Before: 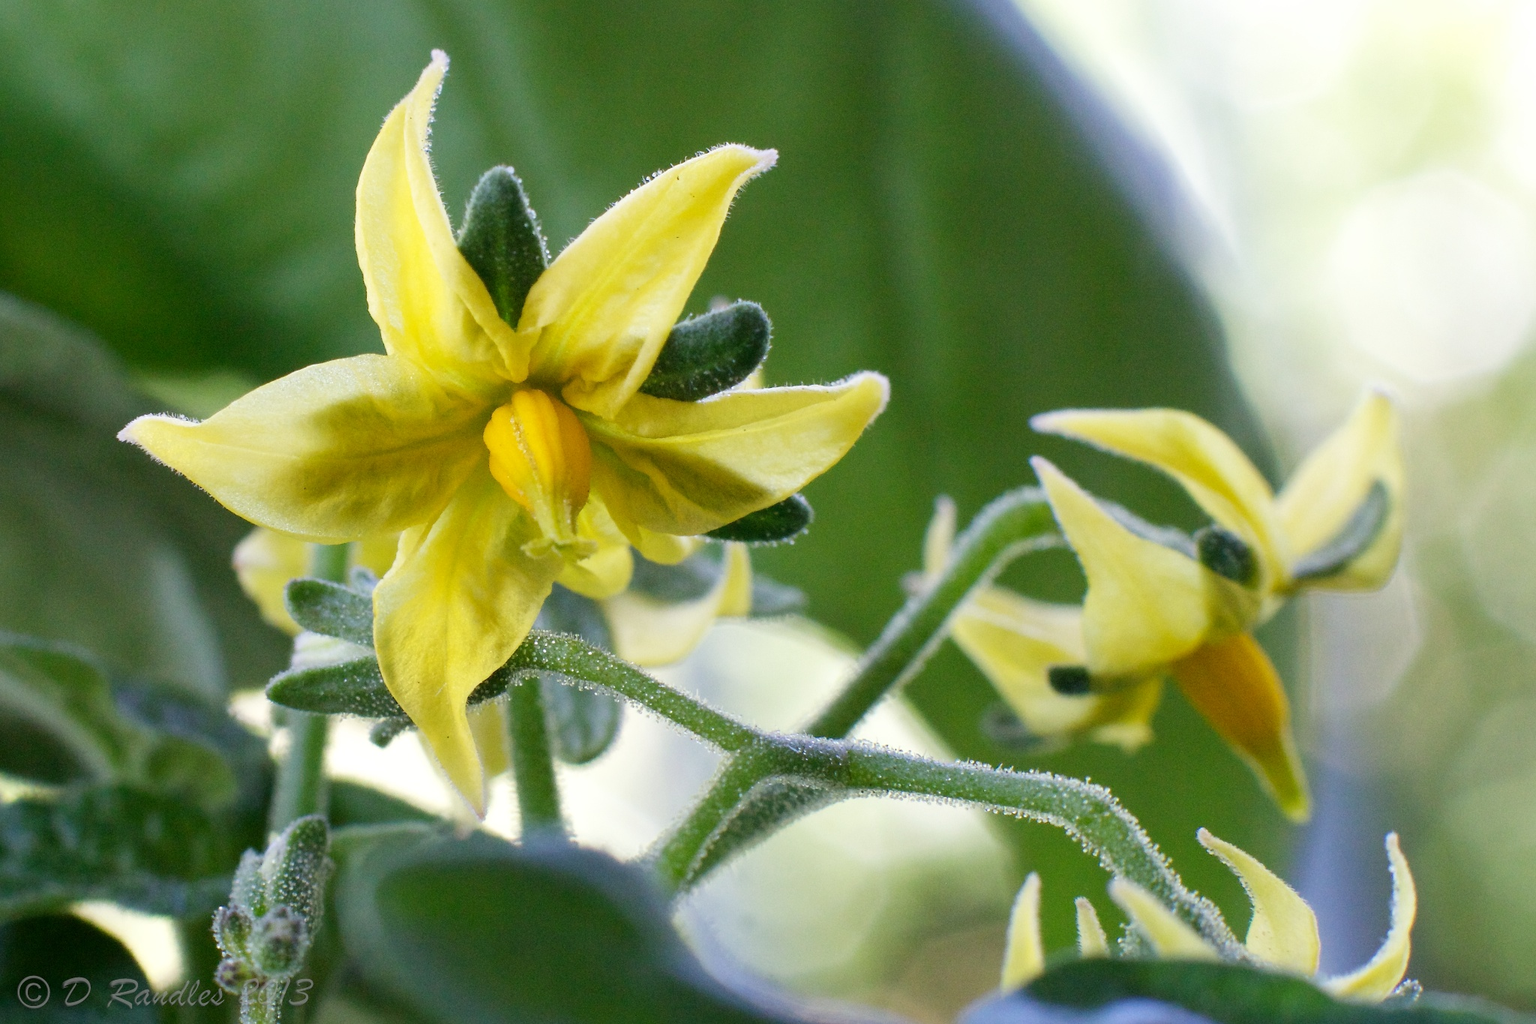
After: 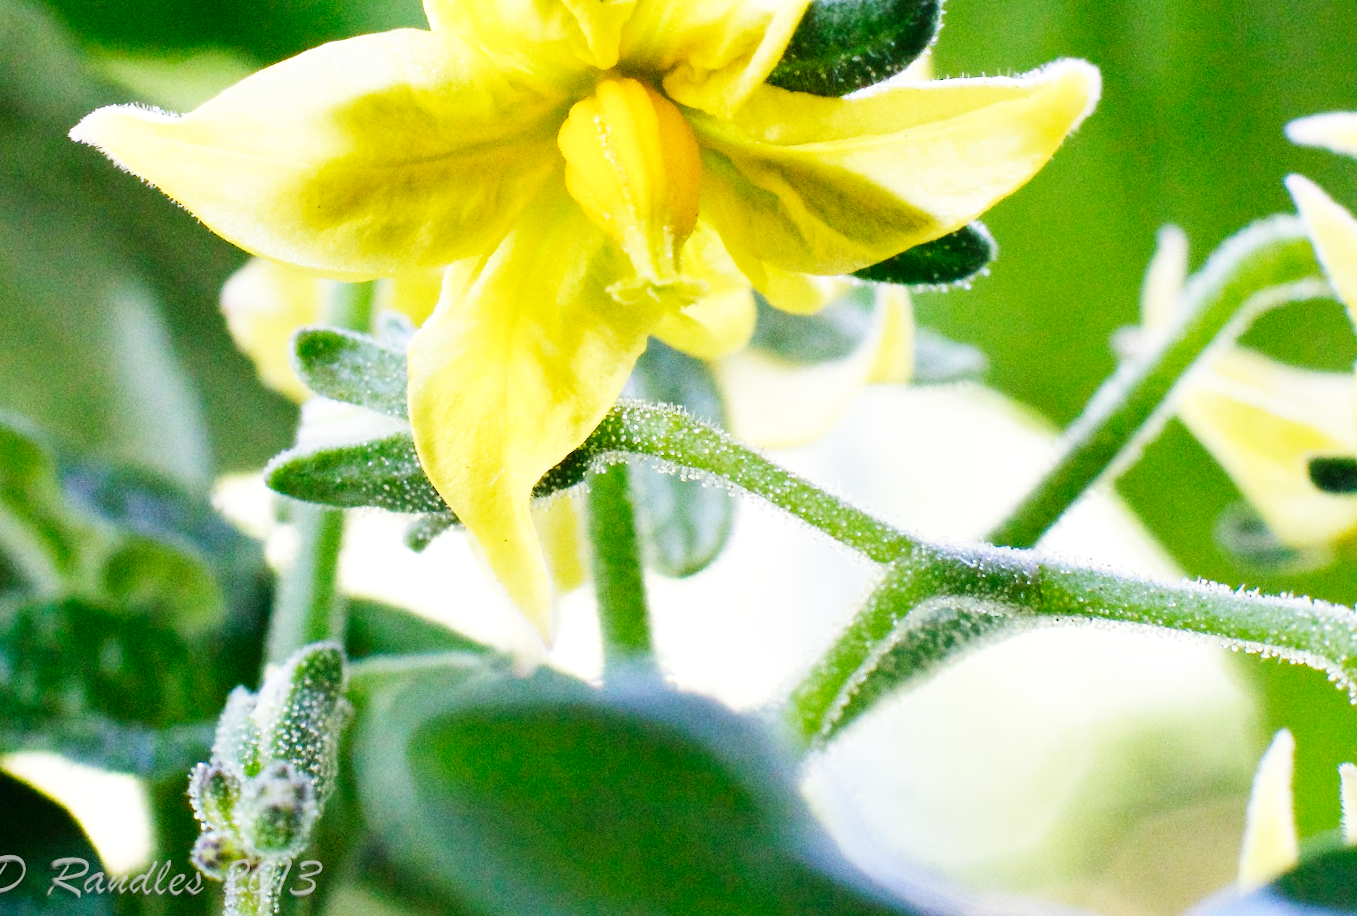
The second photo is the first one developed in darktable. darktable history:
crop and rotate: angle -0.668°, left 3.548%, top 31.703%, right 29.001%
base curve: curves: ch0 [(0, 0.003) (0.001, 0.002) (0.006, 0.004) (0.02, 0.022) (0.048, 0.086) (0.094, 0.234) (0.162, 0.431) (0.258, 0.629) (0.385, 0.8) (0.548, 0.918) (0.751, 0.988) (1, 1)], preserve colors none
